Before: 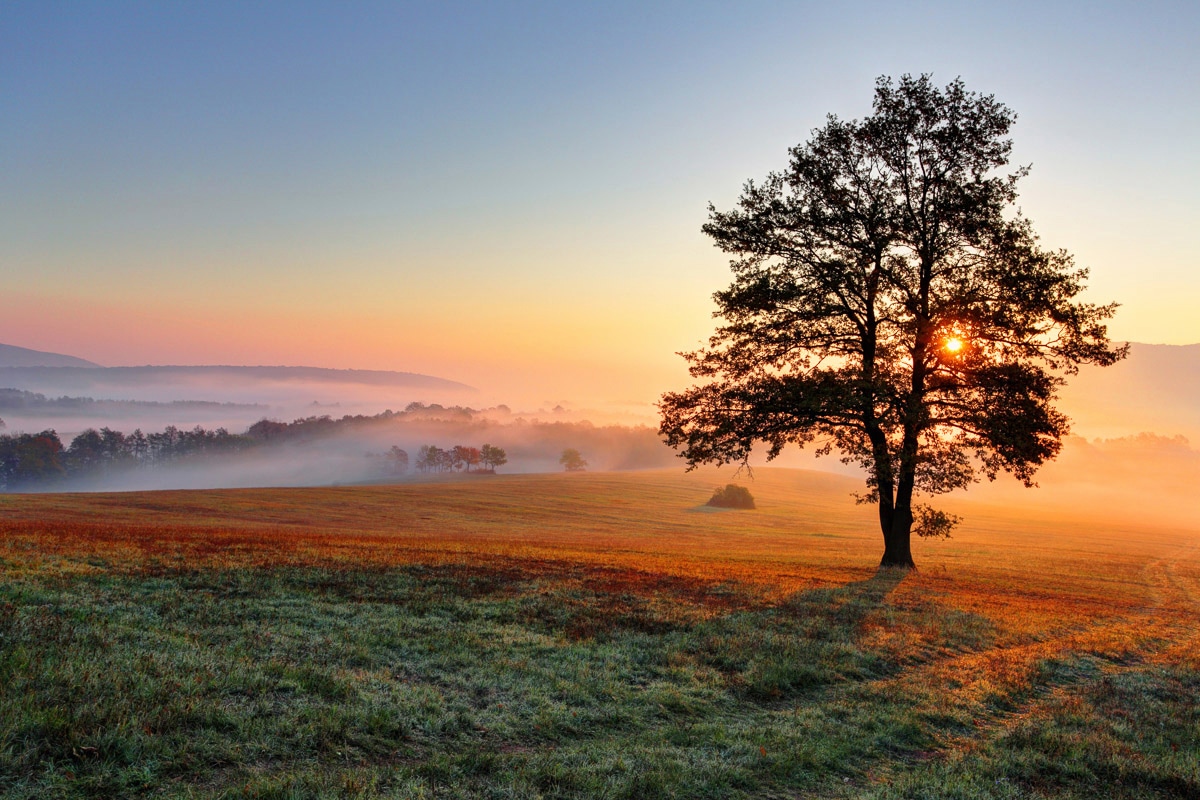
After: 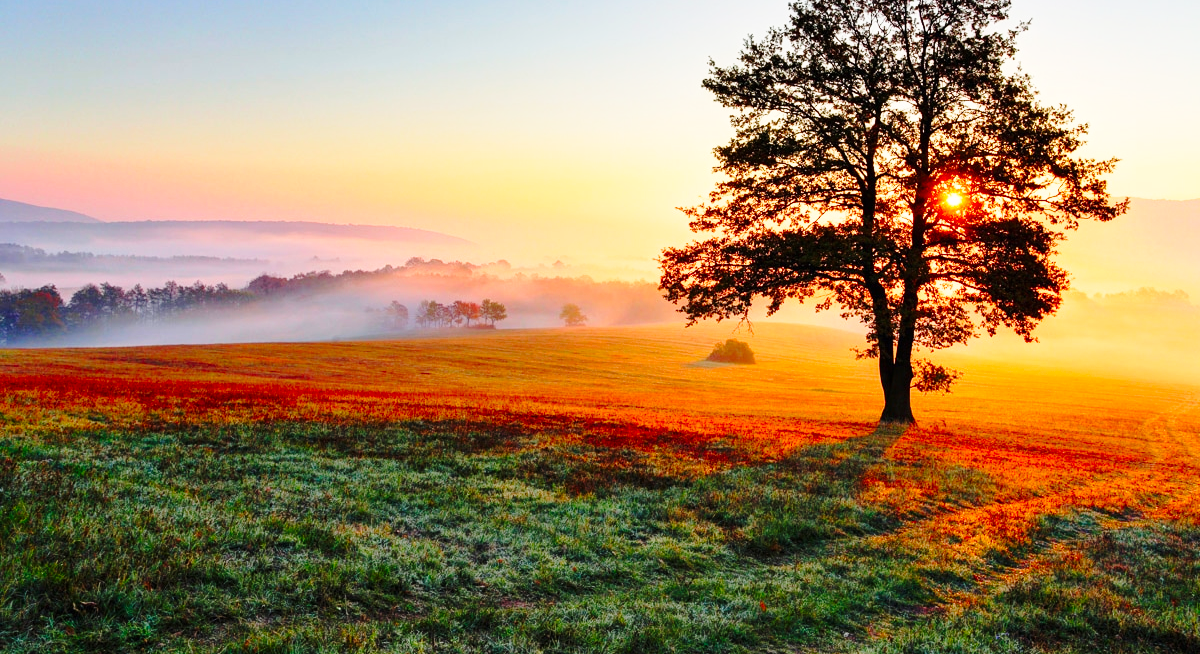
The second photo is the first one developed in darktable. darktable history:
crop and rotate: top 18.215%
color correction: highlights b* -0.009, saturation 1.31
base curve: curves: ch0 [(0, 0) (0.028, 0.03) (0.121, 0.232) (0.46, 0.748) (0.859, 0.968) (1, 1)], preserve colors none
